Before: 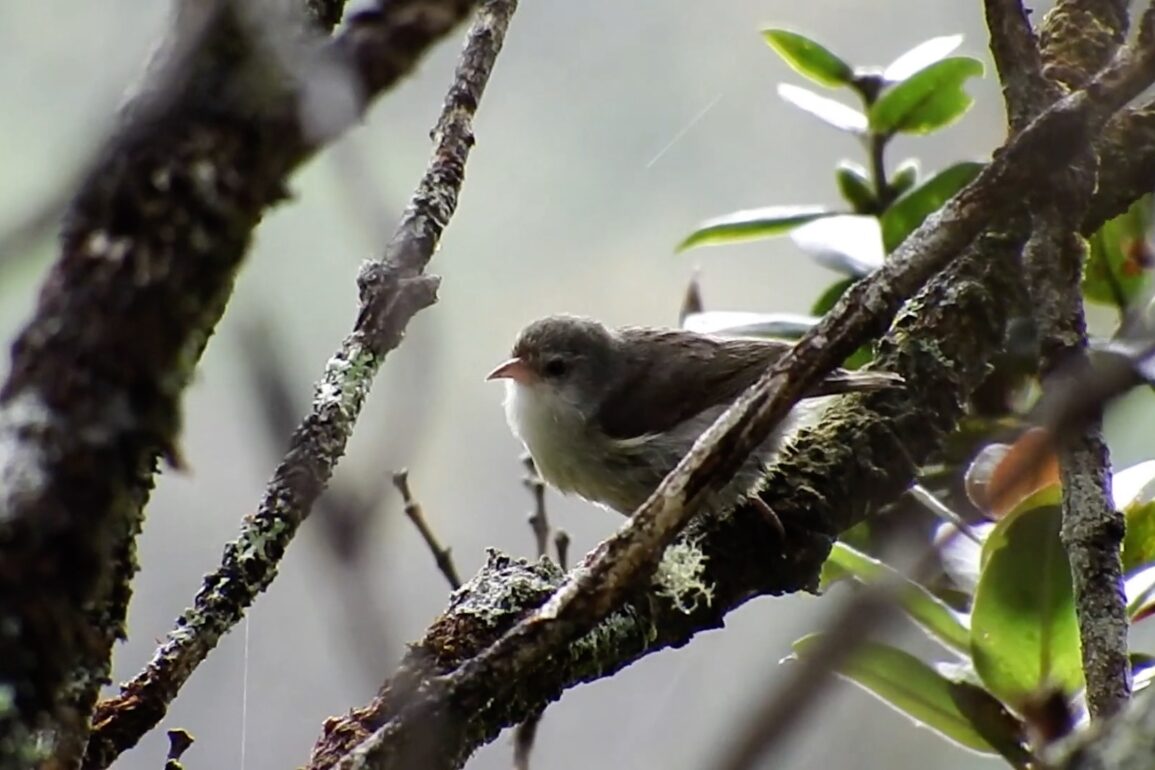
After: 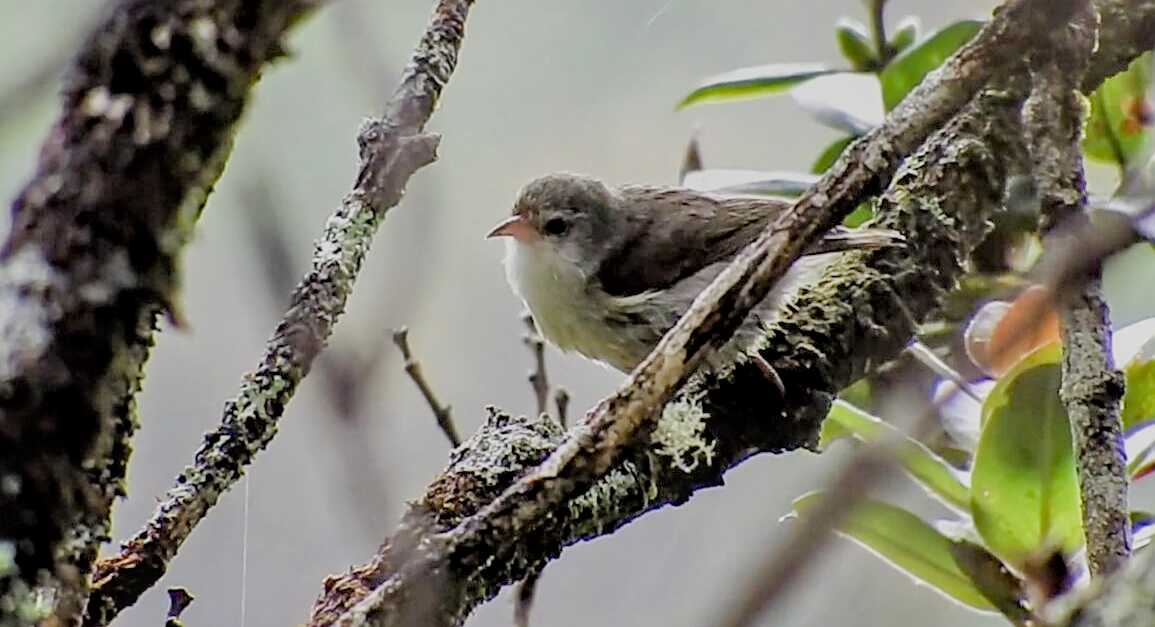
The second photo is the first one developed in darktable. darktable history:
sharpen: on, module defaults
crop and rotate: top 18.507%
local contrast: on, module defaults
filmic rgb: black relative exposure -9.22 EV, white relative exposure 6.77 EV, hardness 3.07, contrast 1.05
tone equalizer: -7 EV 0.15 EV, -6 EV 0.6 EV, -5 EV 1.15 EV, -4 EV 1.33 EV, -3 EV 1.15 EV, -2 EV 0.6 EV, -1 EV 0.15 EV, mask exposure compensation -0.5 EV
haze removal: compatibility mode true, adaptive false
